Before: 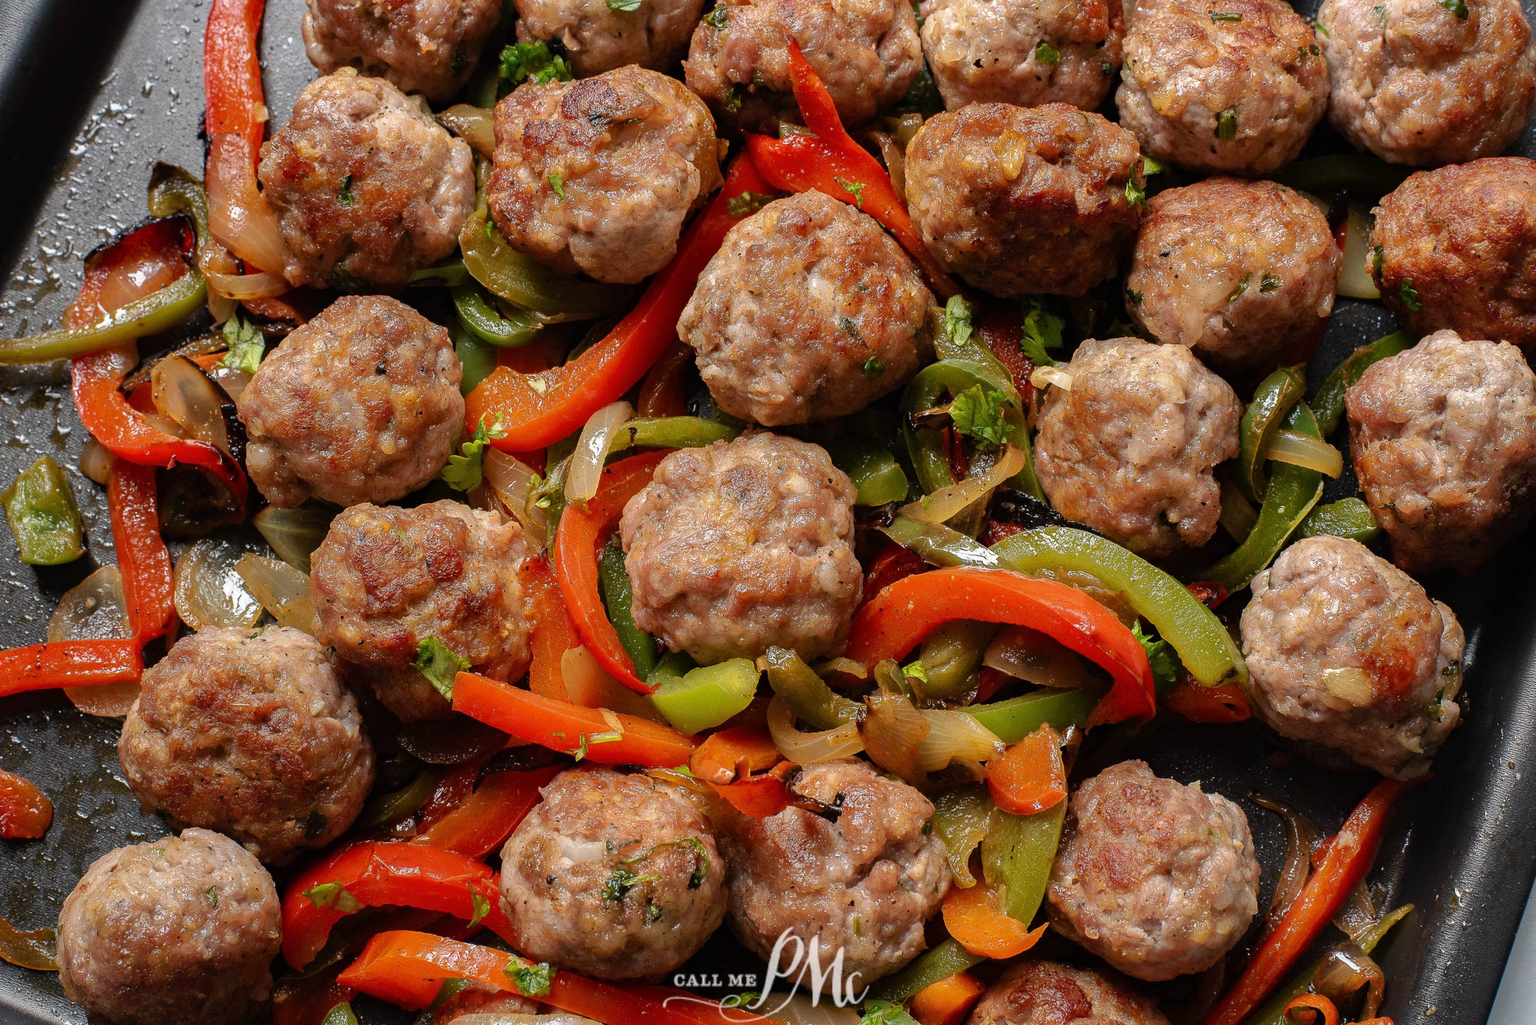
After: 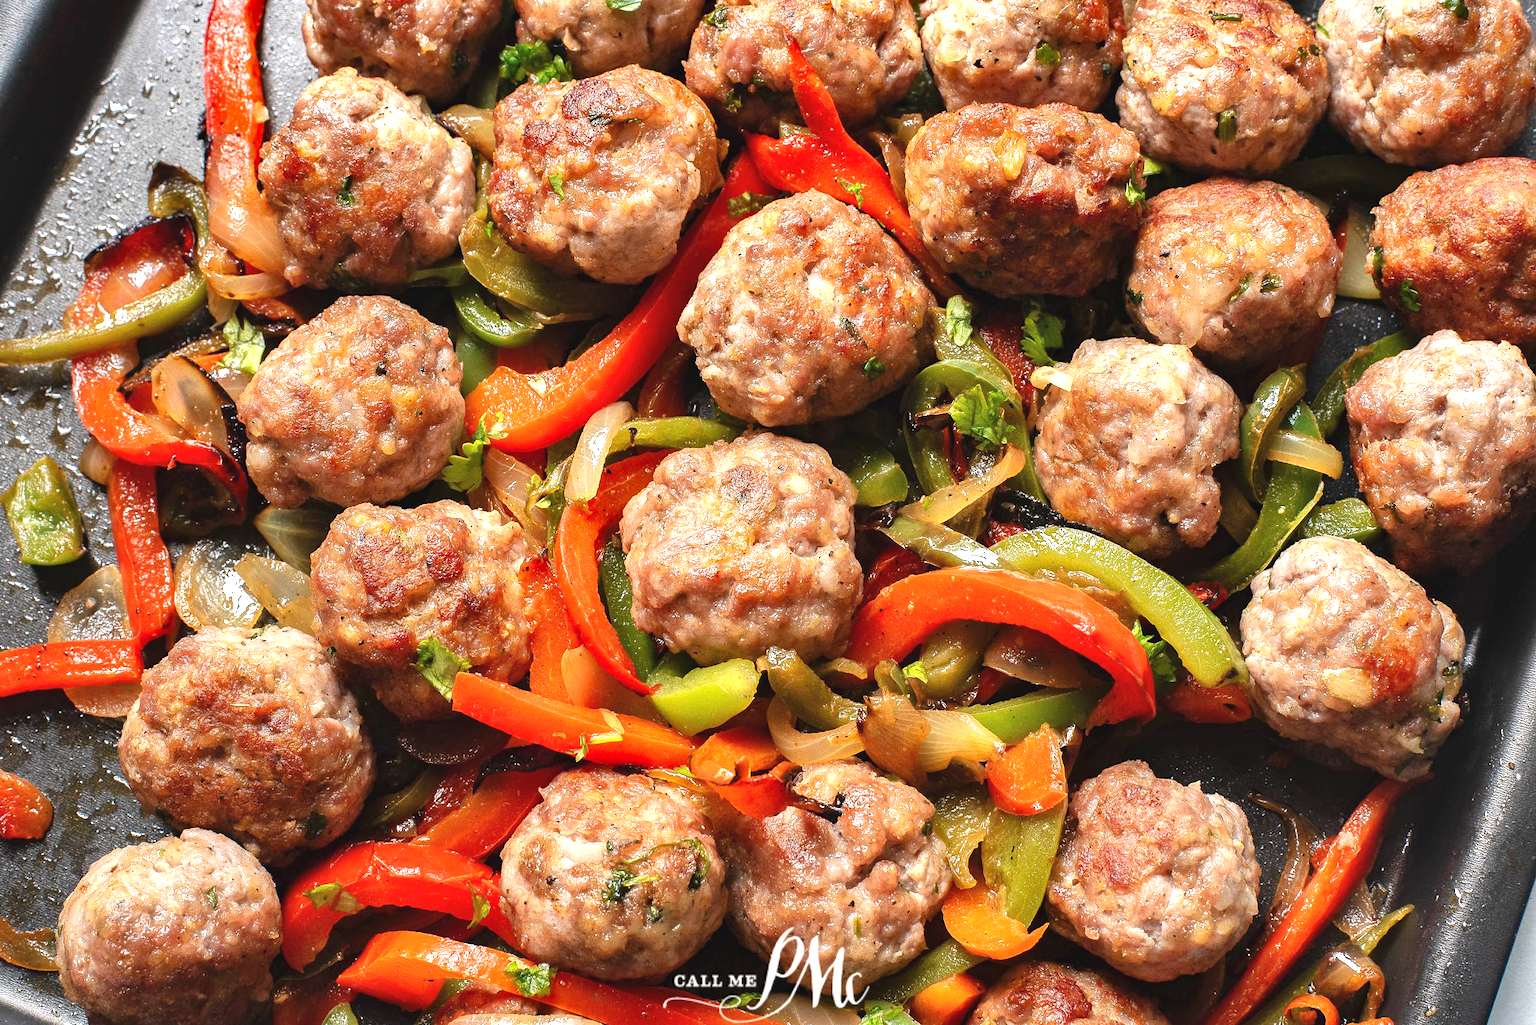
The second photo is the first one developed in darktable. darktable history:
shadows and highlights: soften with gaussian
exposure: black level correction -0.002, exposure 1.113 EV, compensate highlight preservation false
